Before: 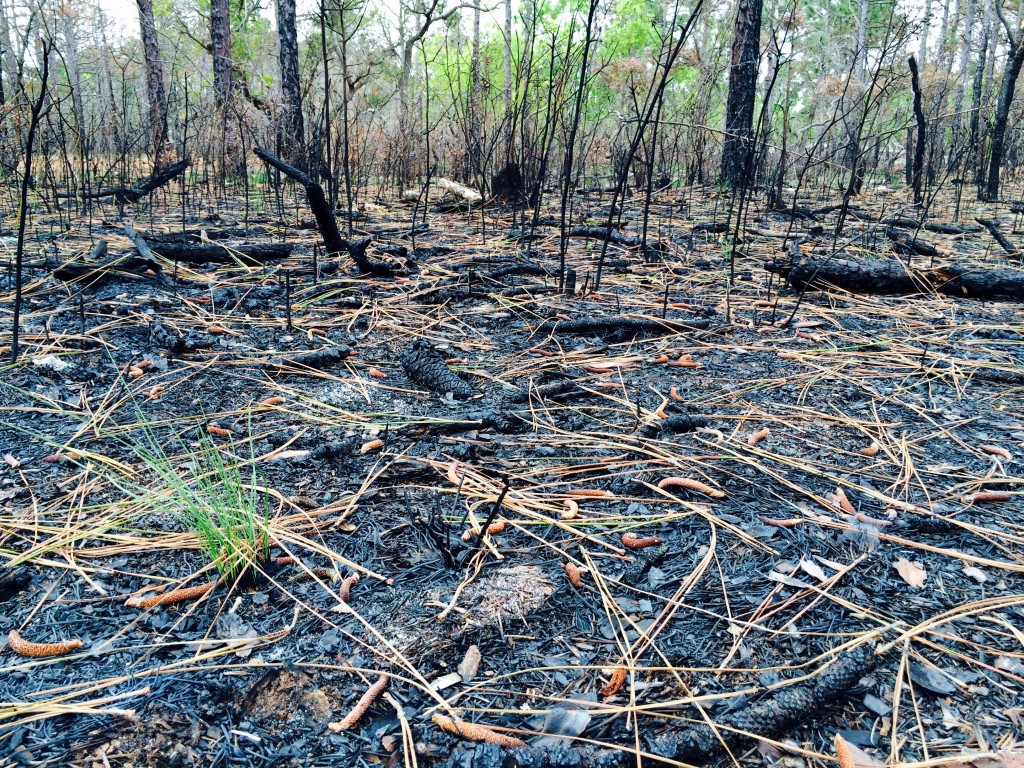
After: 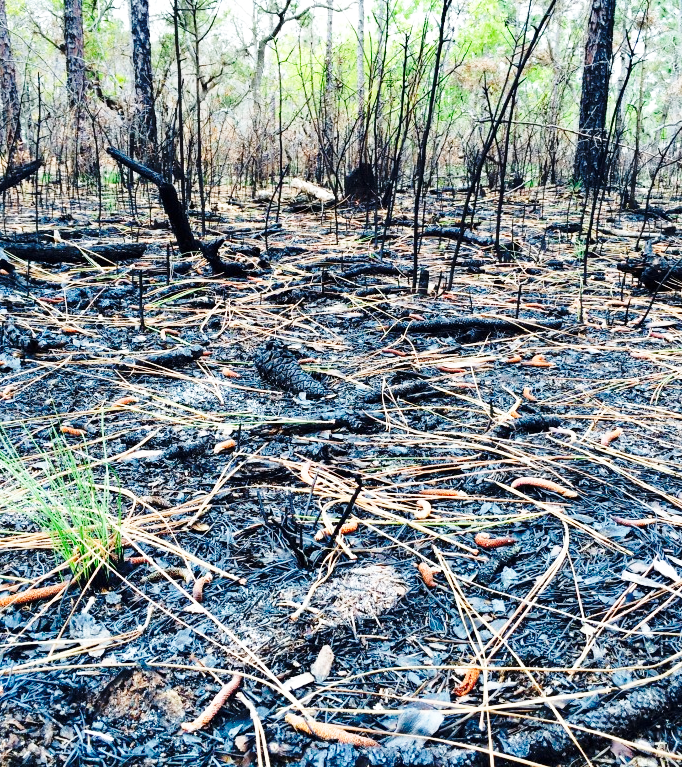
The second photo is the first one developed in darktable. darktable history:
base curve: curves: ch0 [(0, 0) (0.036, 0.037) (0.121, 0.228) (0.46, 0.76) (0.859, 0.983) (1, 1)], preserve colors none
crop and rotate: left 14.385%, right 18.948%
